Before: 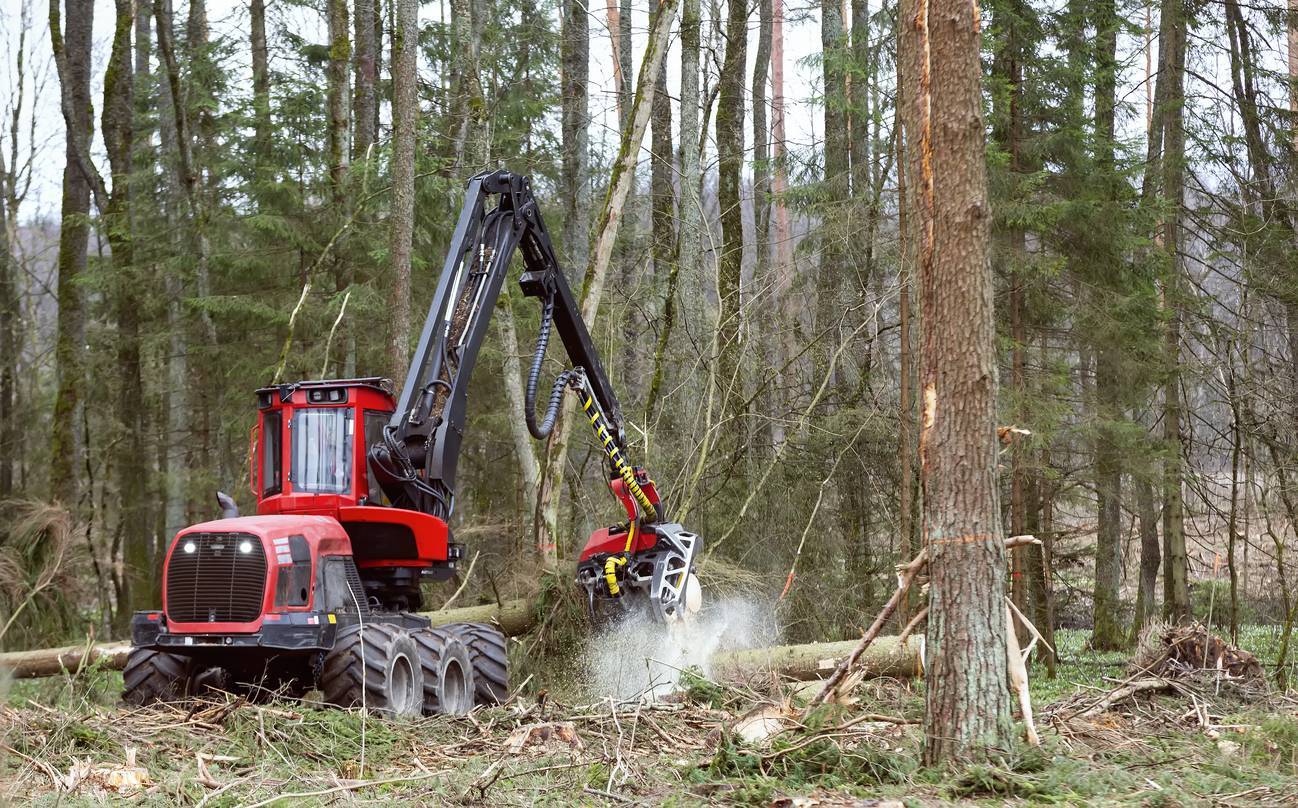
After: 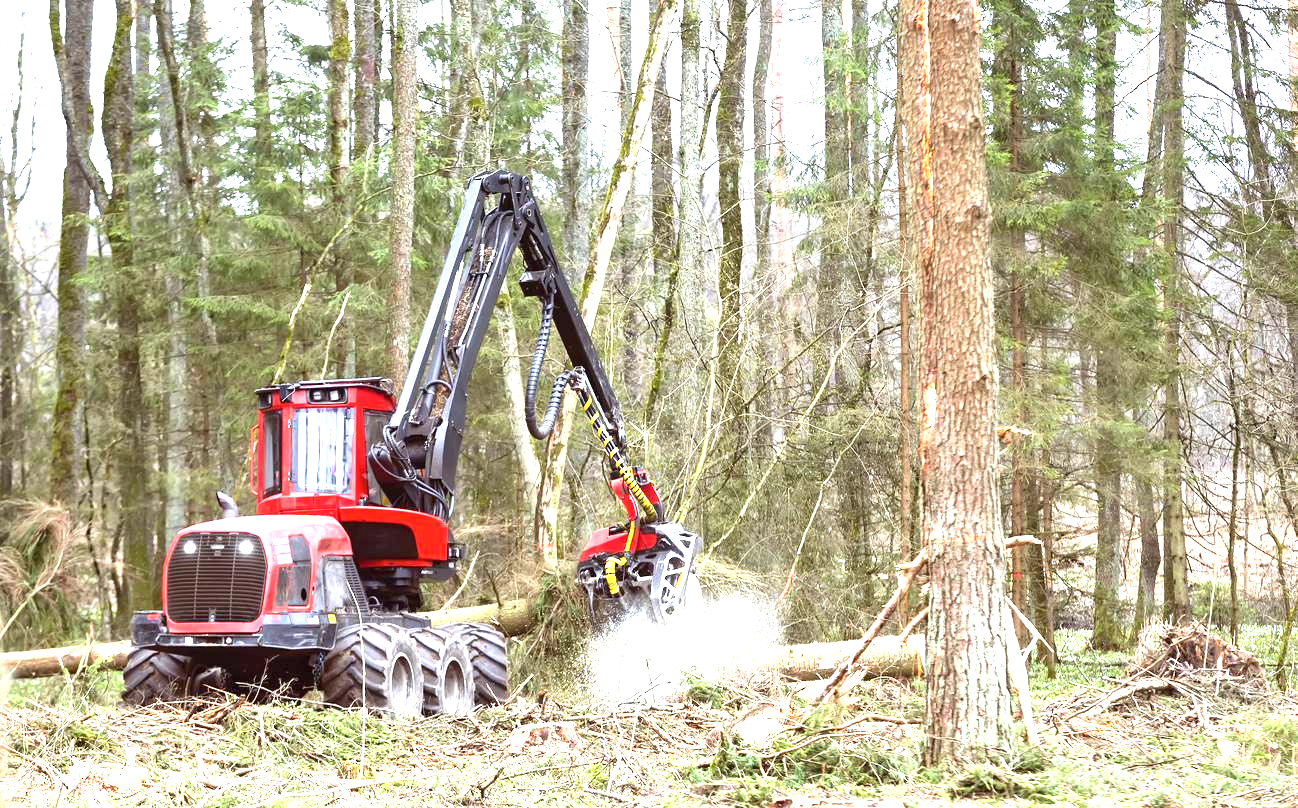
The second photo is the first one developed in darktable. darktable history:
exposure: black level correction 0, exposure 1.682 EV, compensate highlight preservation false
